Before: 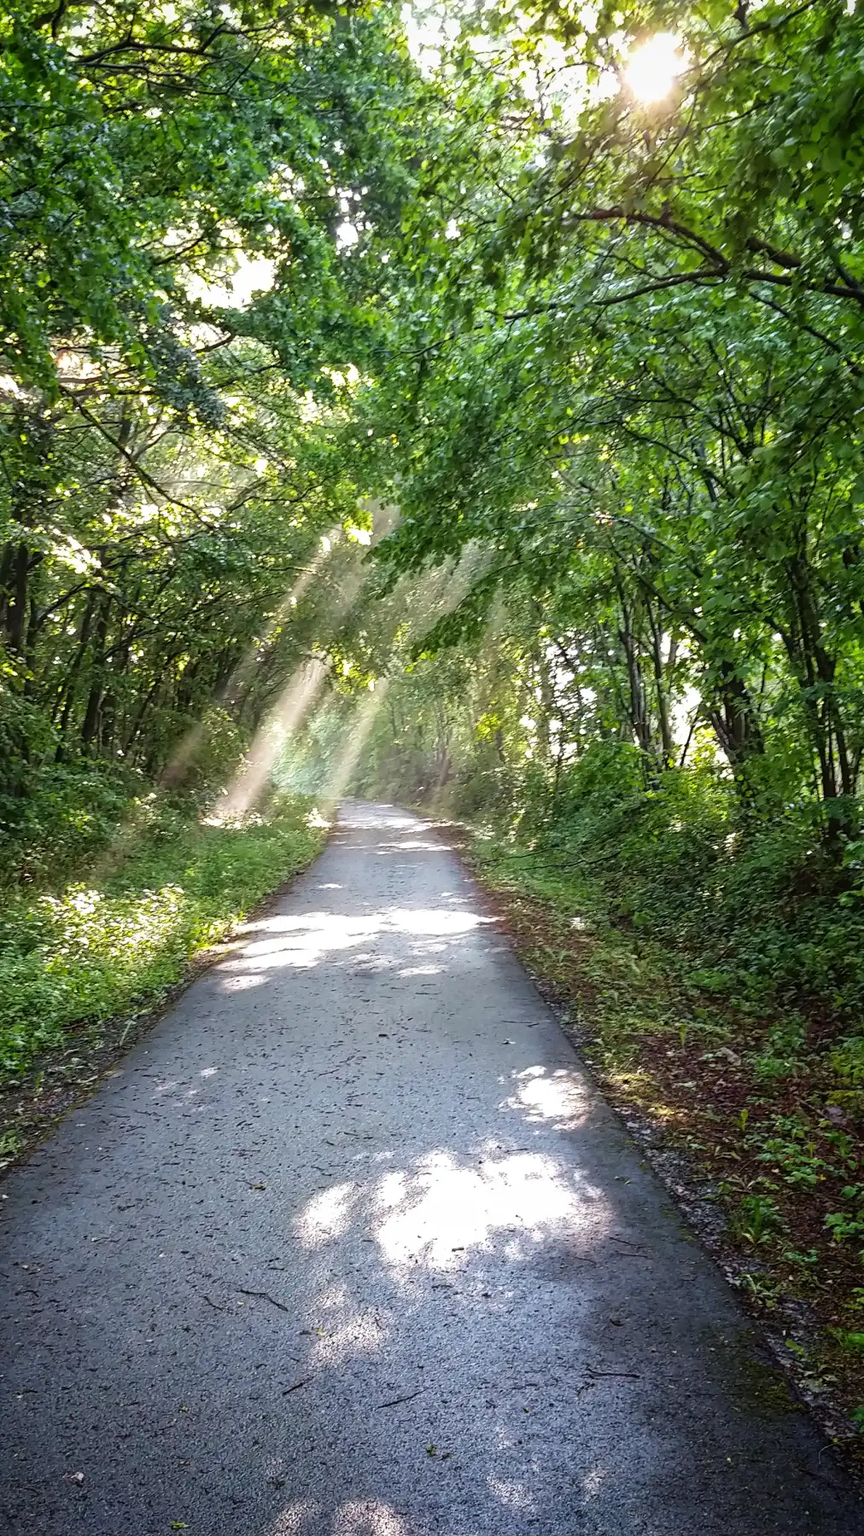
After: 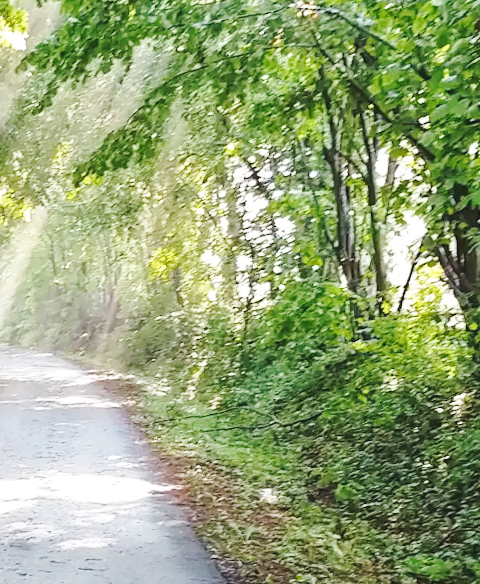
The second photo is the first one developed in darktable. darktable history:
rotate and perspective: rotation 0.062°, lens shift (vertical) 0.115, lens shift (horizontal) -0.133, crop left 0.047, crop right 0.94, crop top 0.061, crop bottom 0.94
crop: left 36.607%, top 34.735%, right 13.146%, bottom 30.611%
base curve: curves: ch0 [(0, 0.007) (0.028, 0.063) (0.121, 0.311) (0.46, 0.743) (0.859, 0.957) (1, 1)], preserve colors none
